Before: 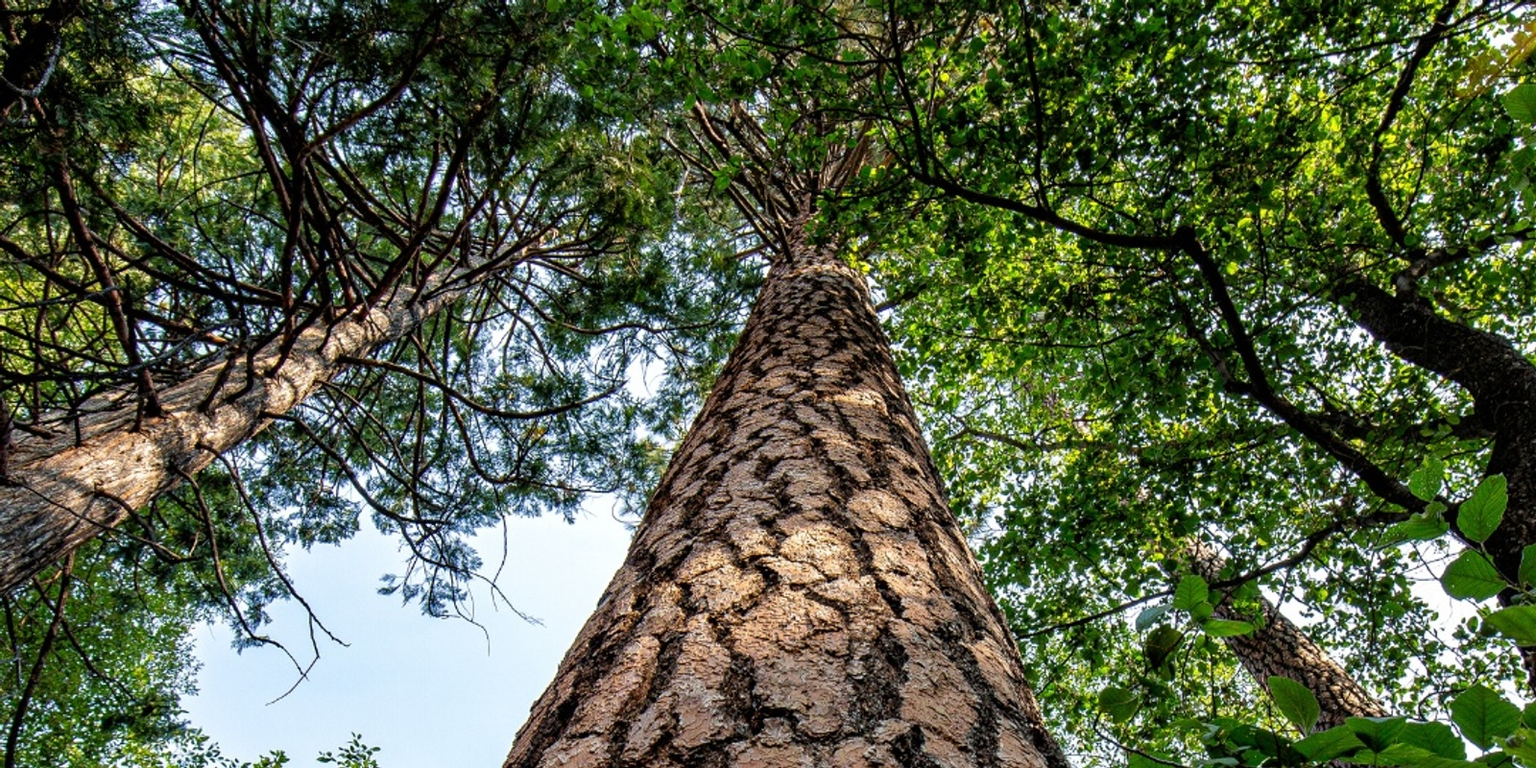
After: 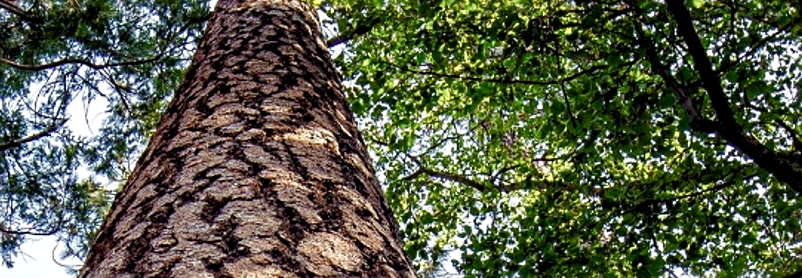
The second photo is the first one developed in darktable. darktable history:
tone equalizer: -8 EV 0.079 EV
local contrast: highlights 100%, shadows 99%, detail 119%, midtone range 0.2
color balance rgb: shadows lift › luminance -21.852%, shadows lift › chroma 9.176%, shadows lift › hue 285.7°, perceptual saturation grading › global saturation 20%, perceptual saturation grading › highlights -49.986%, perceptual saturation grading › shadows 24.582%
sharpen: radius 2.52, amount 0.321
crop: left 36.616%, top 34.769%, right 13.207%, bottom 30.365%
